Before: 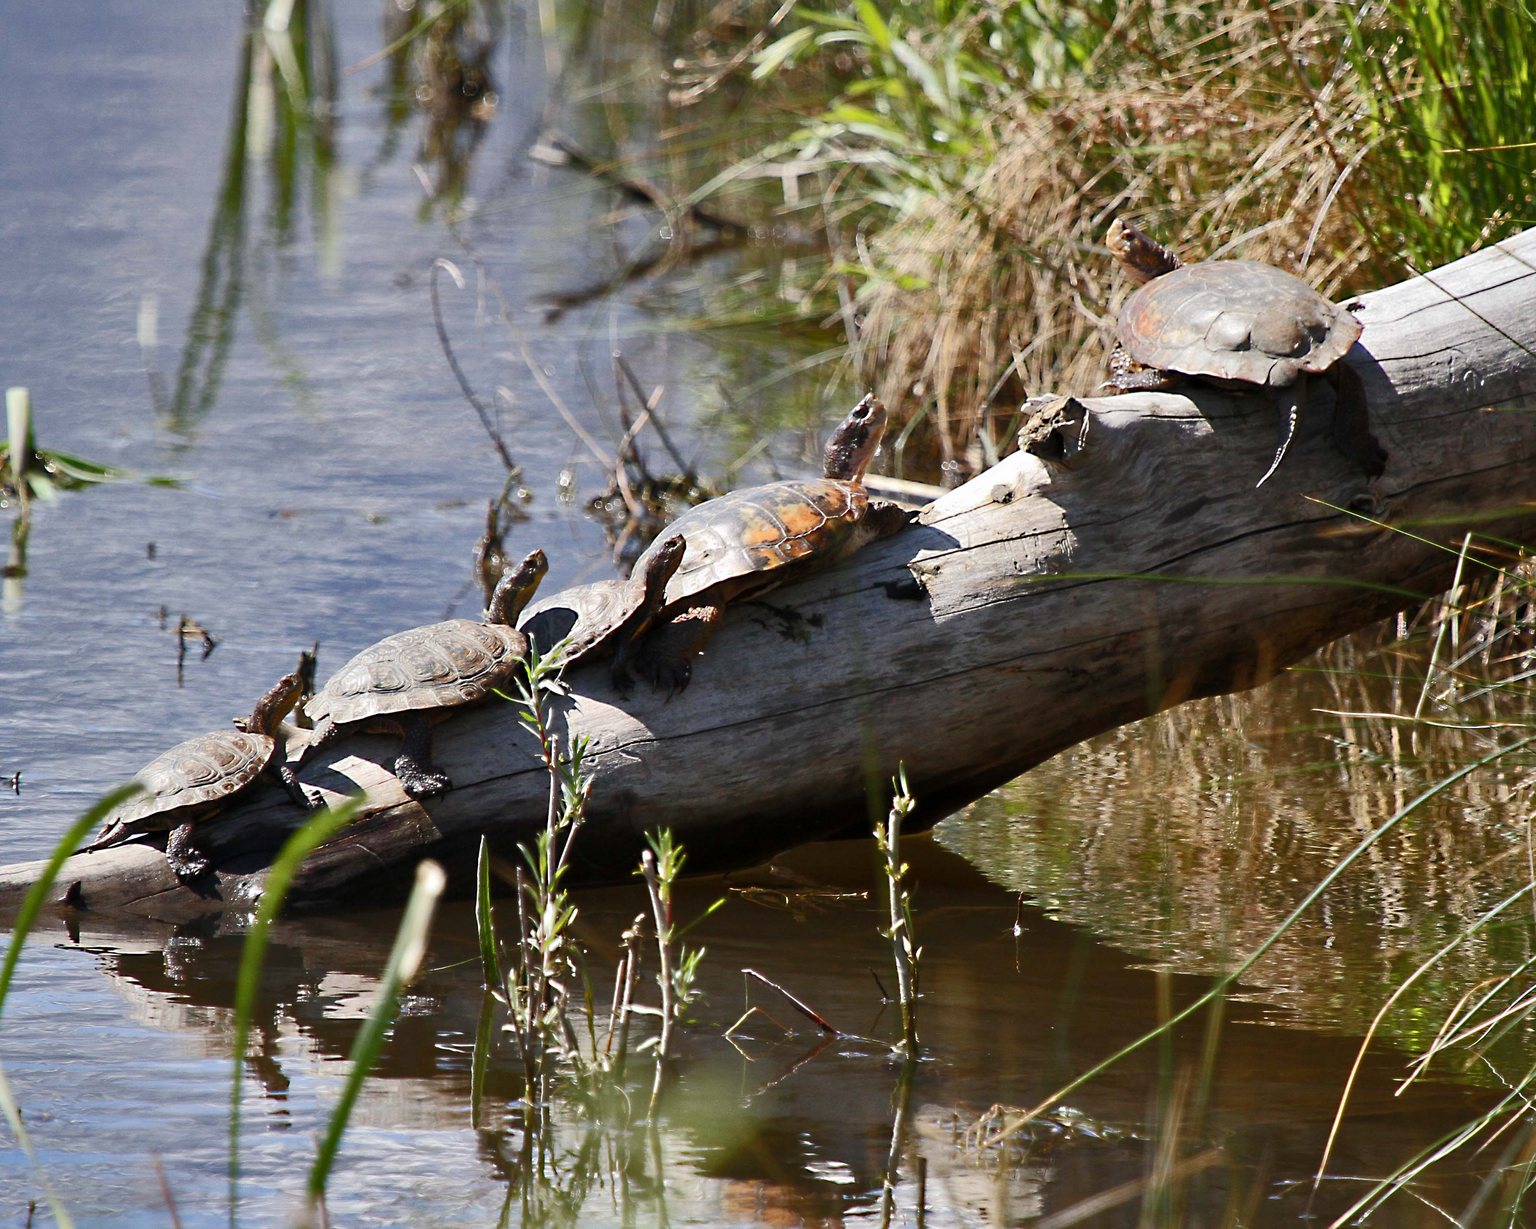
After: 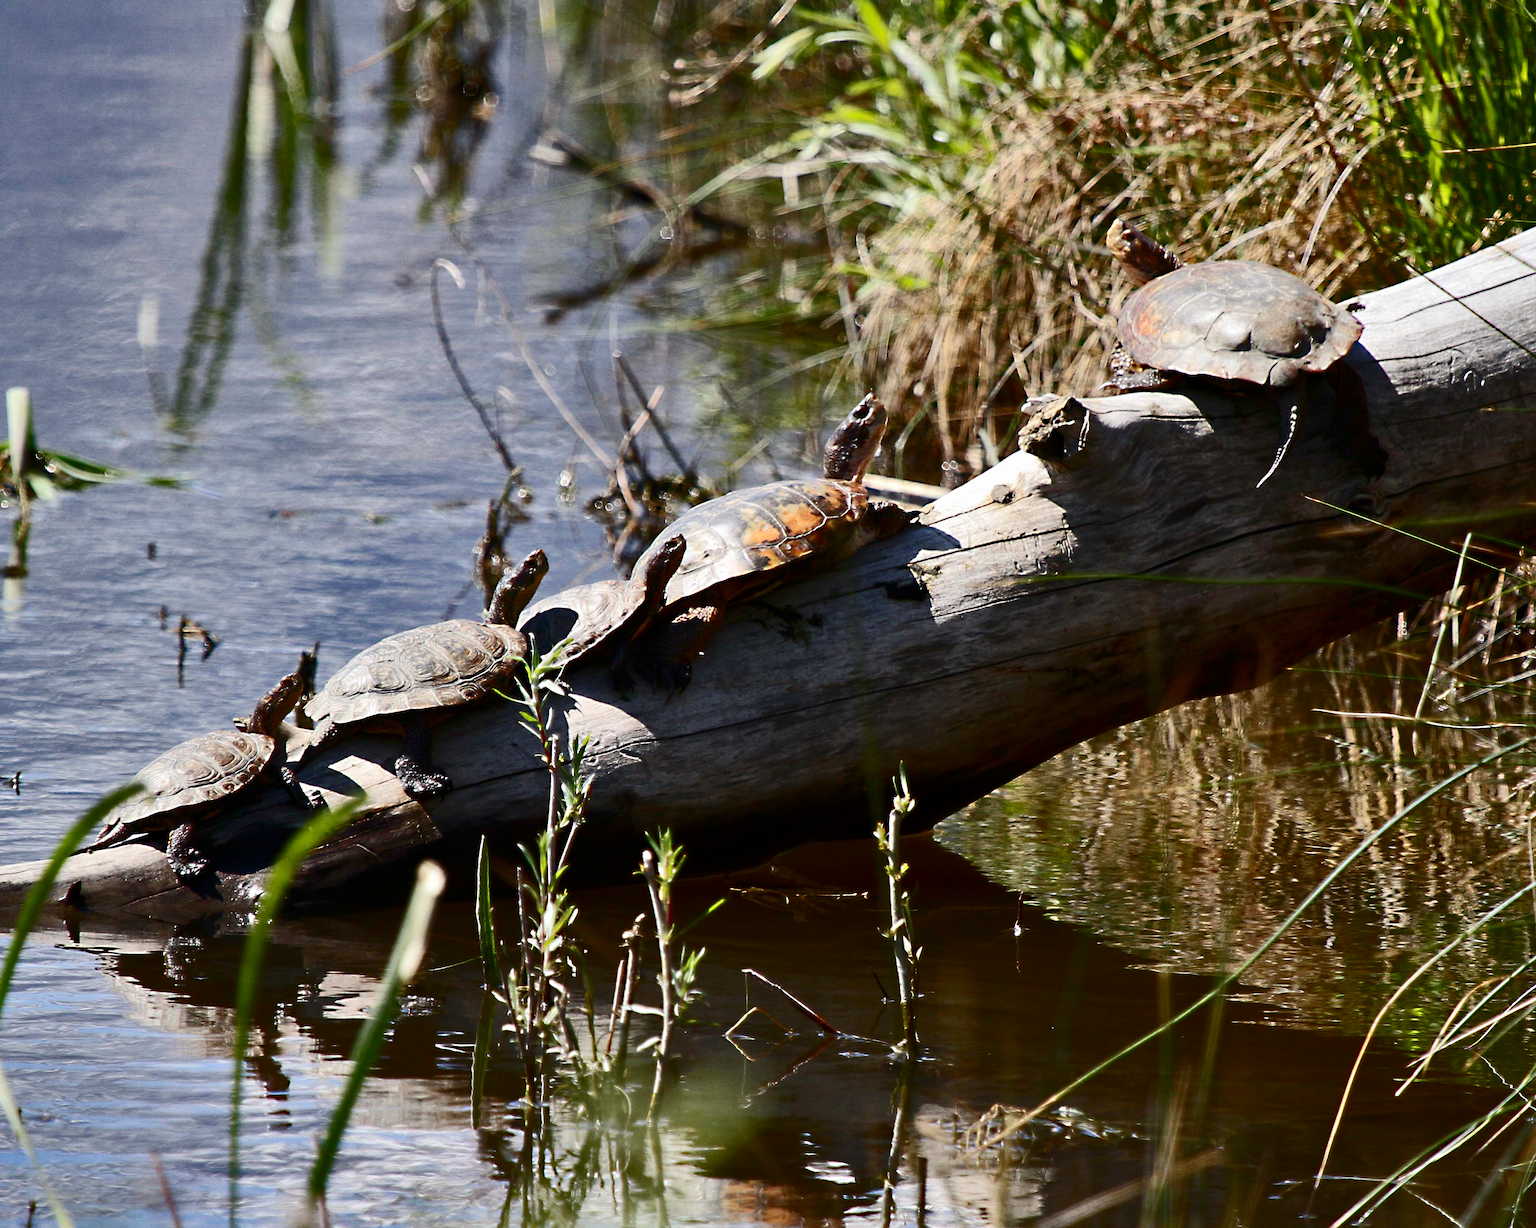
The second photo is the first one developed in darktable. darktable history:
contrast brightness saturation: contrast 0.201, brightness -0.105, saturation 0.102
